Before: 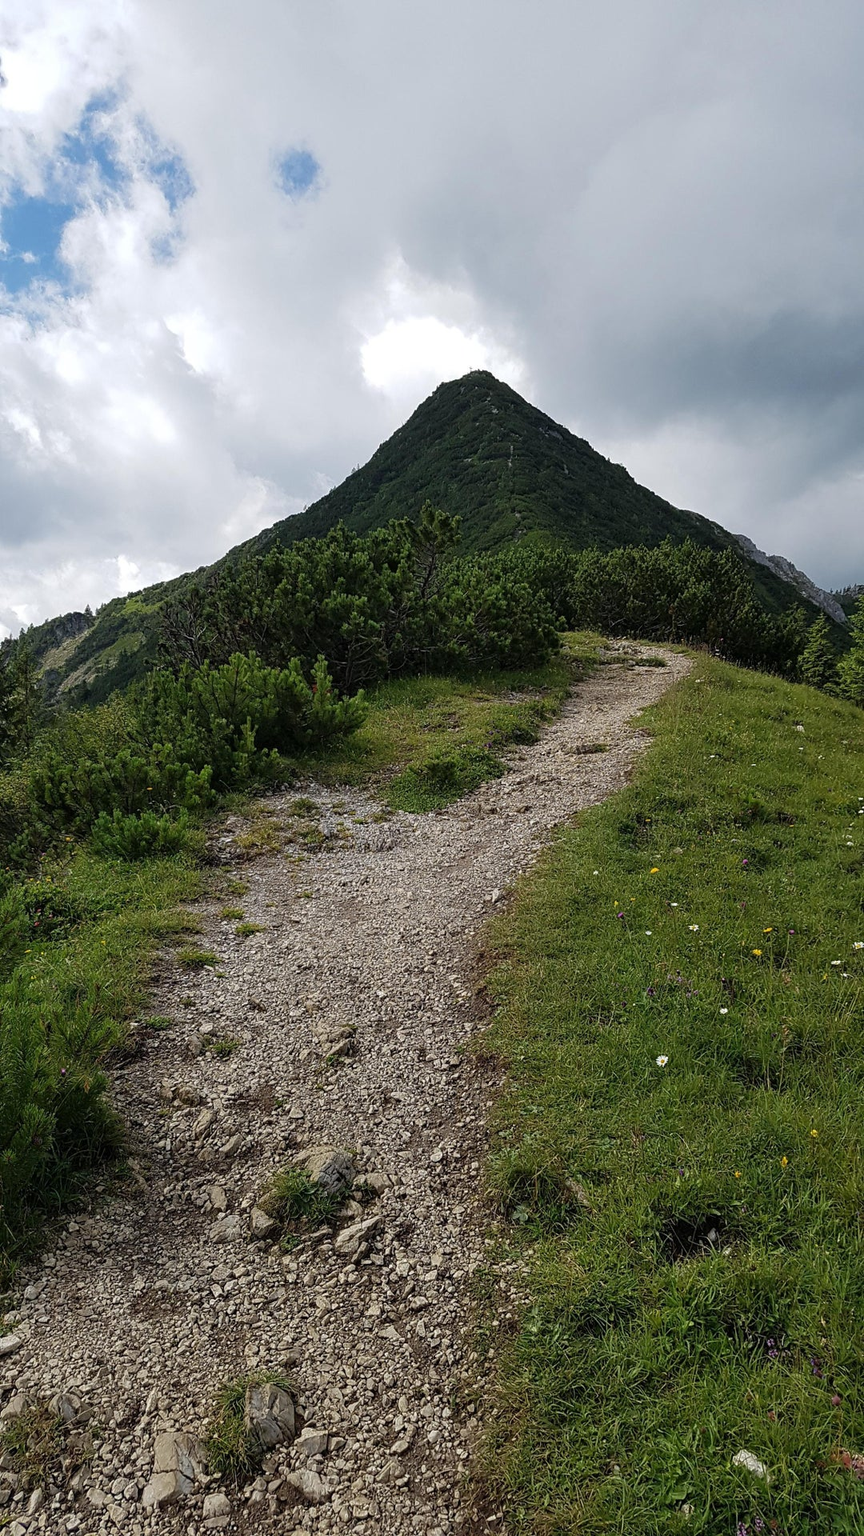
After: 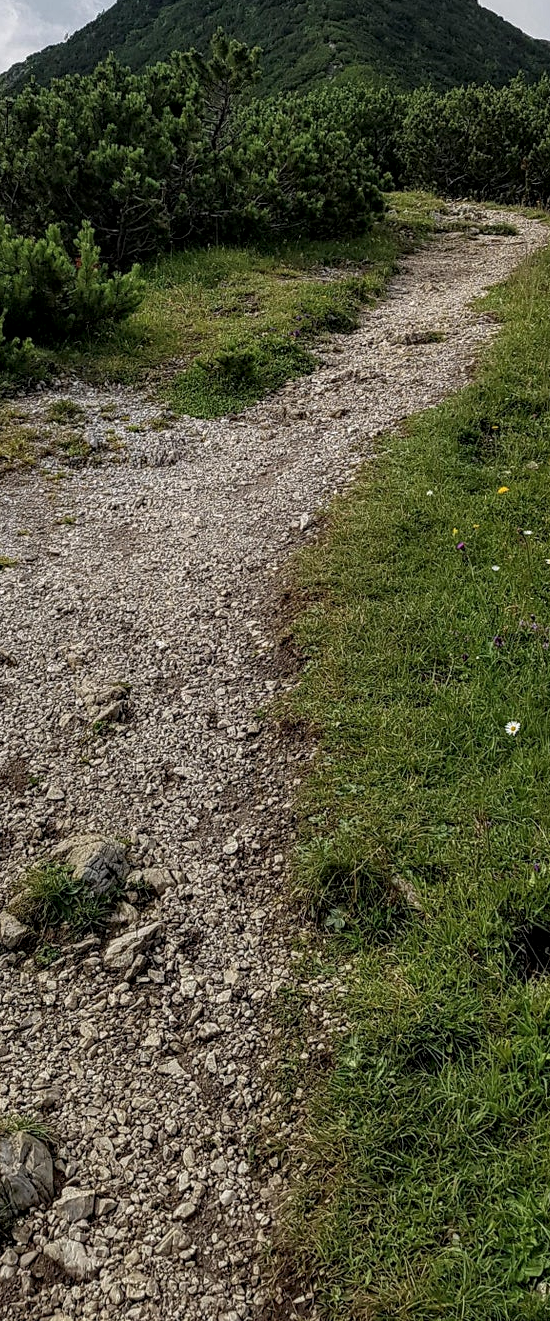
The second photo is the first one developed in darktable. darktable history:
local contrast: highlights 40%, shadows 60%, detail 136%, midtone range 0.514
crop and rotate: left 29.237%, top 31.152%, right 19.807%
